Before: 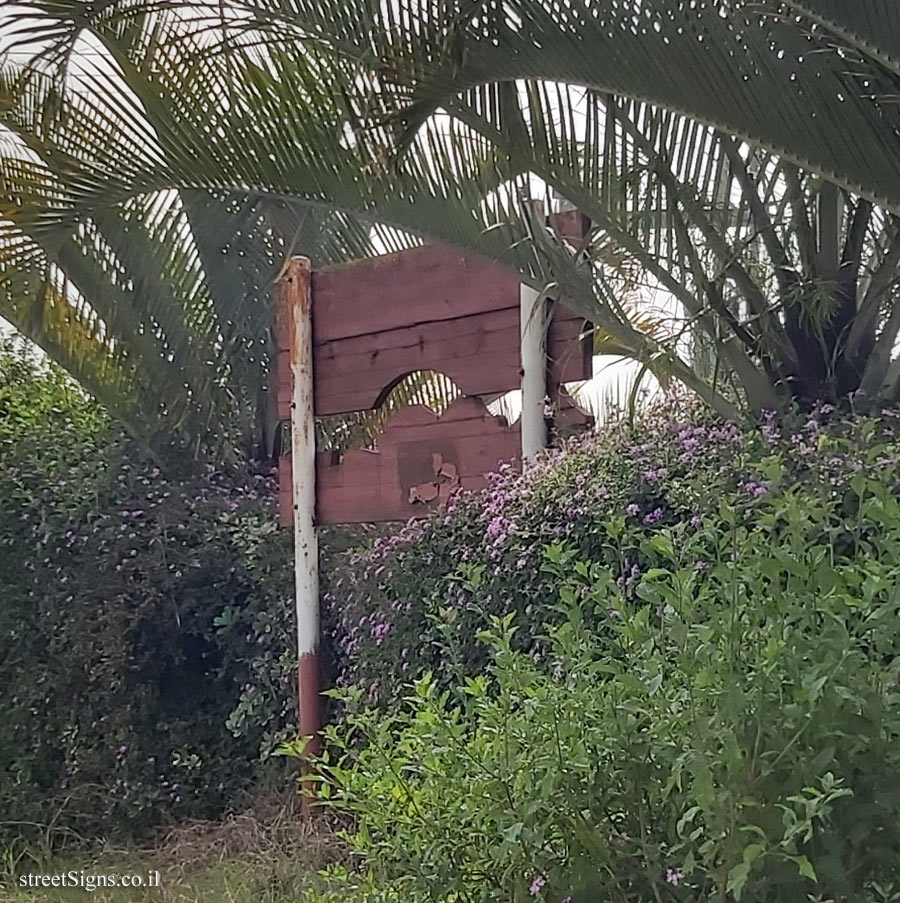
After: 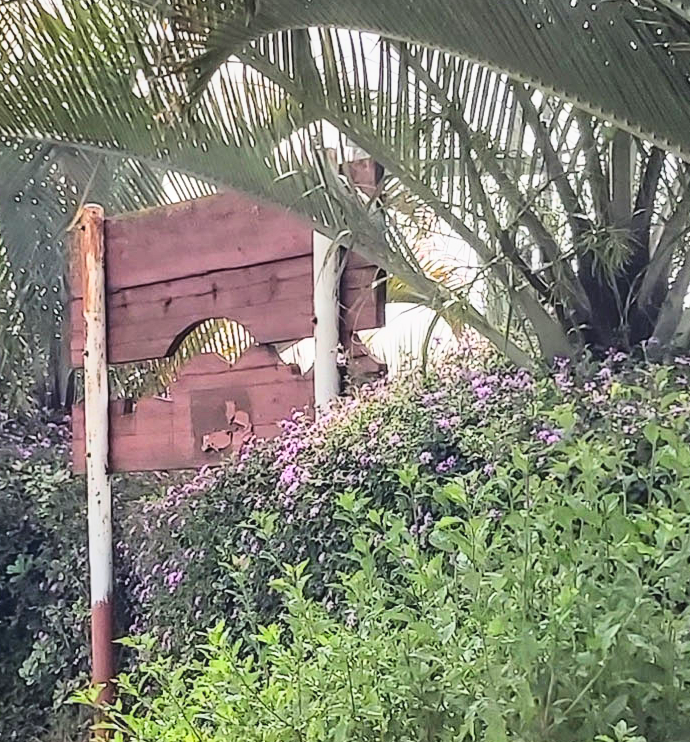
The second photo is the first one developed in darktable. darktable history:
local contrast: detail 110%
crop: left 23.095%, top 5.827%, bottom 11.854%
base curve: curves: ch0 [(0, 0) (0.018, 0.026) (0.143, 0.37) (0.33, 0.731) (0.458, 0.853) (0.735, 0.965) (0.905, 0.986) (1, 1)]
